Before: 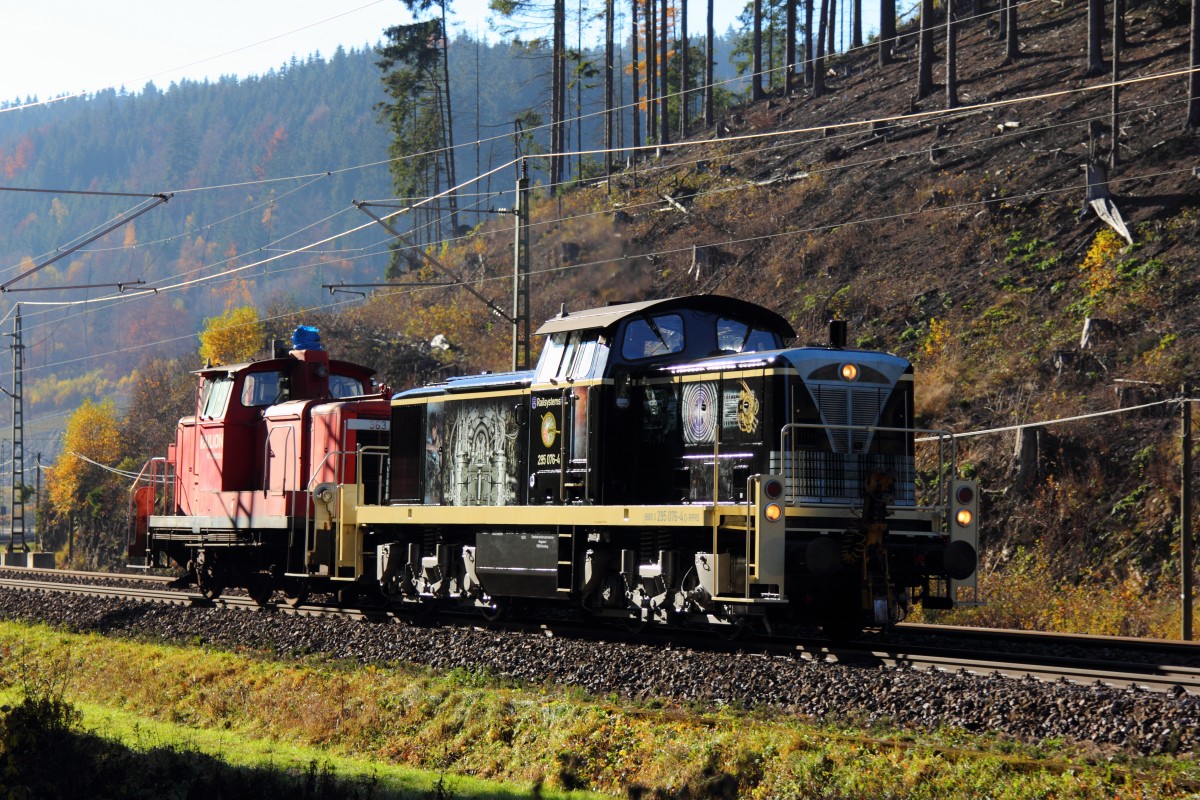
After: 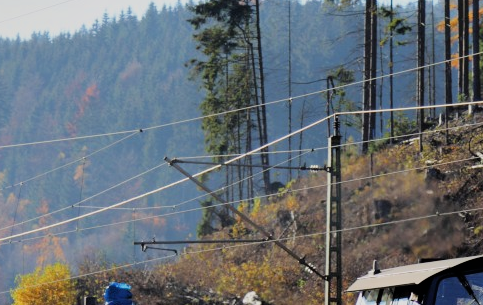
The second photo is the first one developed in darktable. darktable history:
filmic rgb: black relative exposure -7.65 EV, white relative exposure 4.56 EV, hardness 3.61, contrast 1.051
crop: left 15.714%, top 5.462%, right 43.972%, bottom 56.393%
shadows and highlights: radius 169.36, shadows 27.47, white point adjustment 2.99, highlights -68.04, soften with gaussian
